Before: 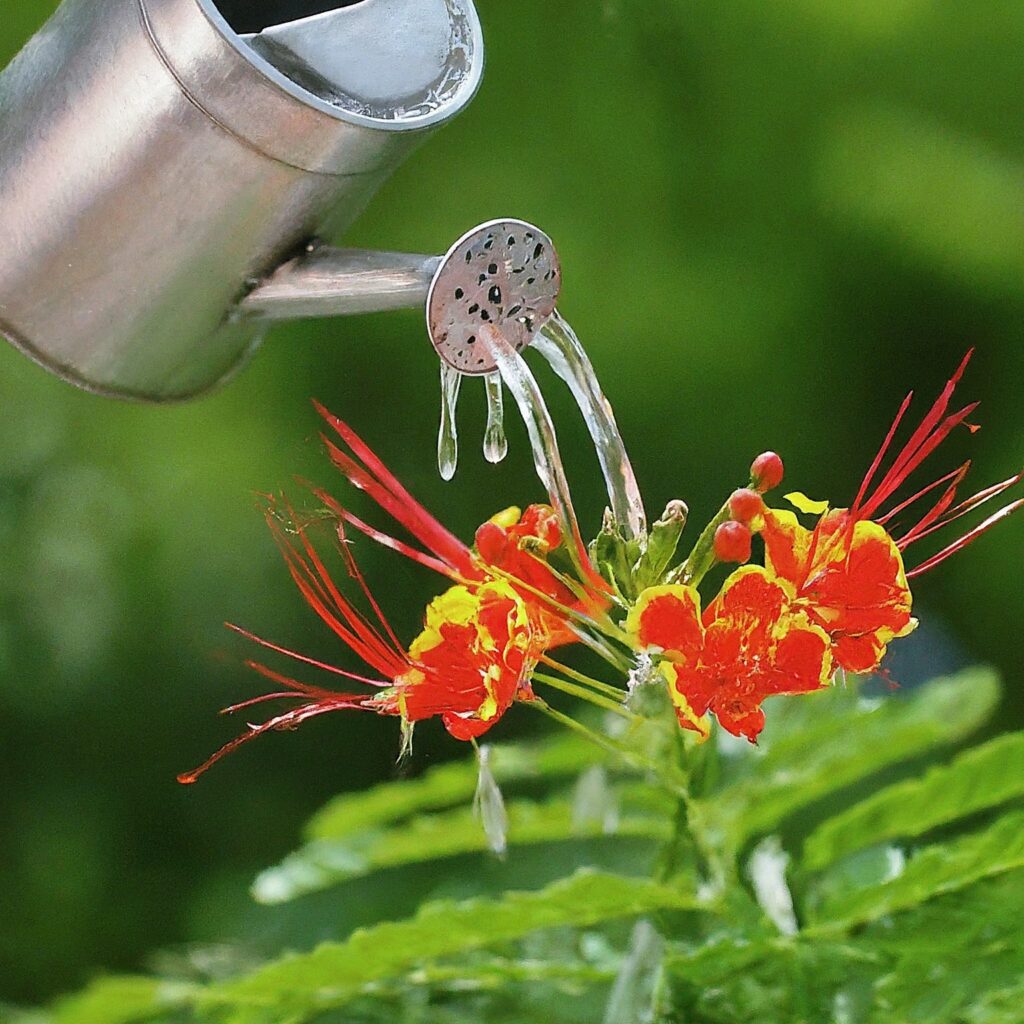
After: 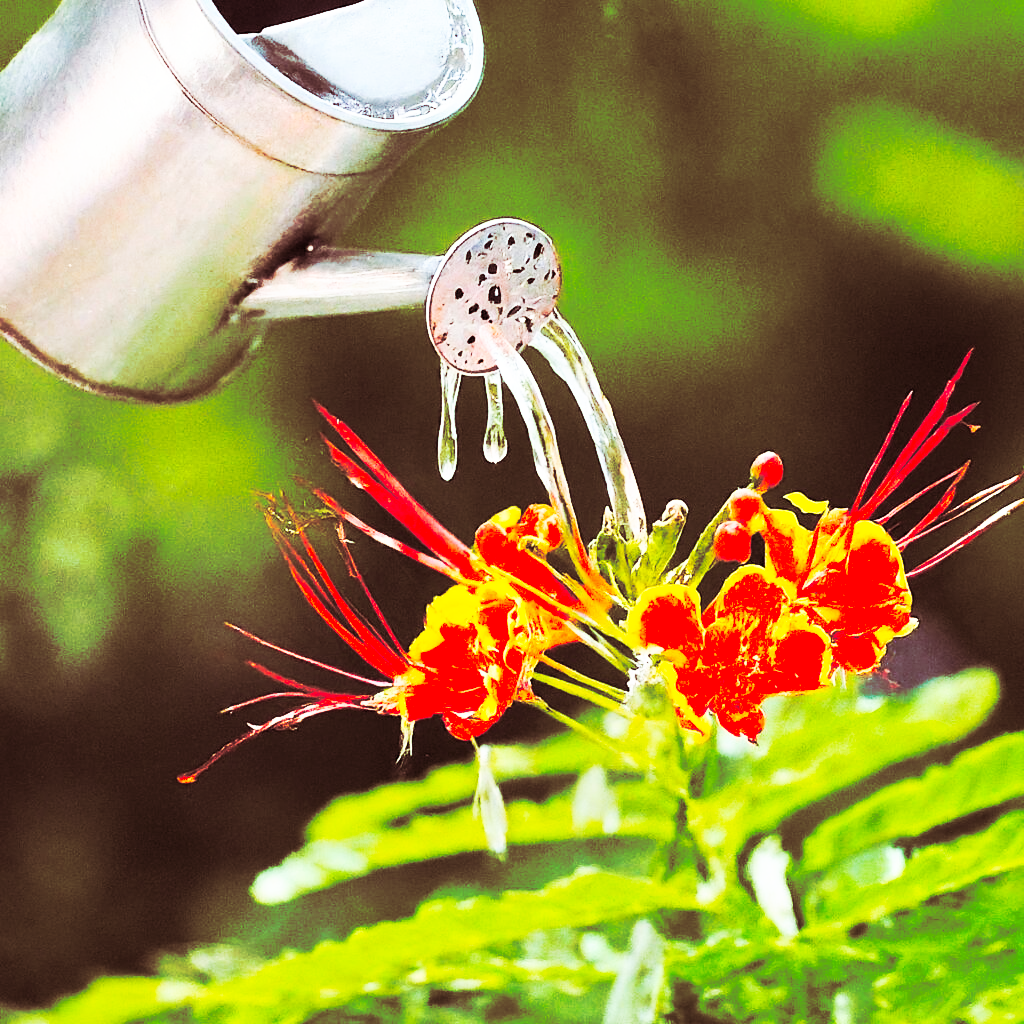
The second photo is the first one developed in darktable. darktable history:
vibrance: vibrance 20%
split-toning: highlights › hue 187.2°, highlights › saturation 0.83, balance -68.05, compress 56.43%
contrast brightness saturation: contrast 0.2, brightness 0.16, saturation 0.22
tone curve: curves: ch0 [(0, 0) (0.003, 0.003) (0.011, 0.008) (0.025, 0.018) (0.044, 0.04) (0.069, 0.062) (0.1, 0.09) (0.136, 0.121) (0.177, 0.158) (0.224, 0.197) (0.277, 0.255) (0.335, 0.314) (0.399, 0.391) (0.468, 0.496) (0.543, 0.683) (0.623, 0.801) (0.709, 0.883) (0.801, 0.94) (0.898, 0.984) (1, 1)], preserve colors none
exposure: black level correction 0.001, exposure 0.14 EV, compensate highlight preservation false
